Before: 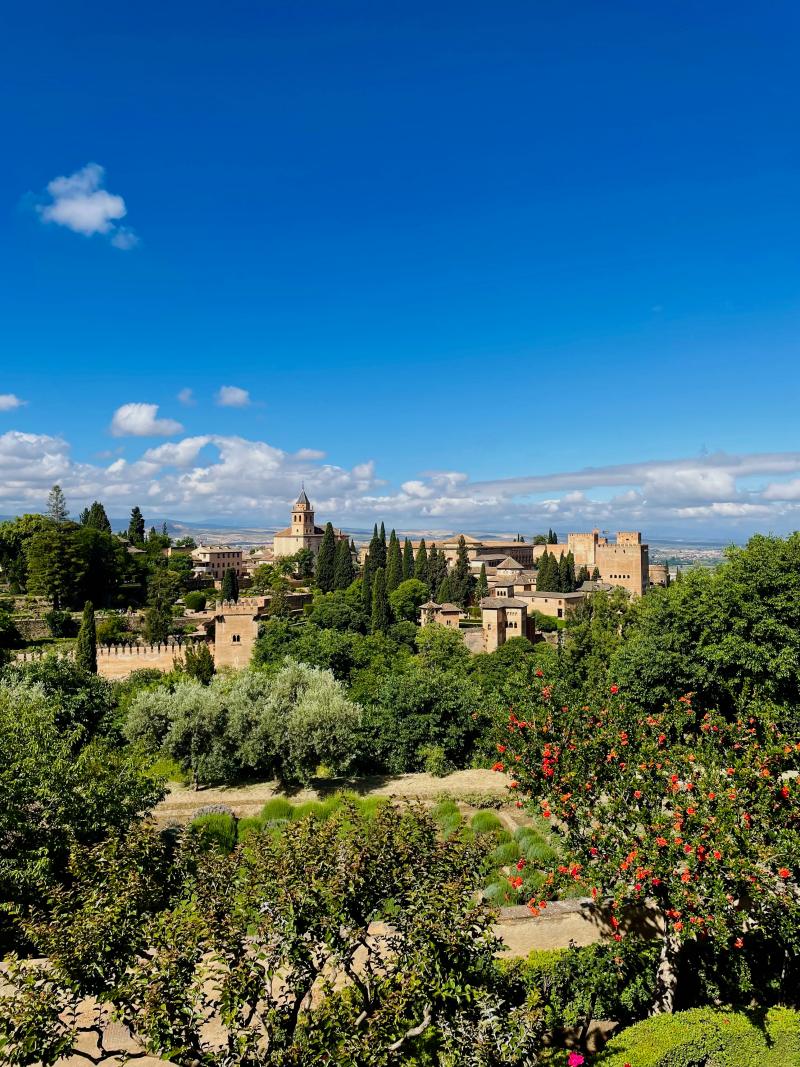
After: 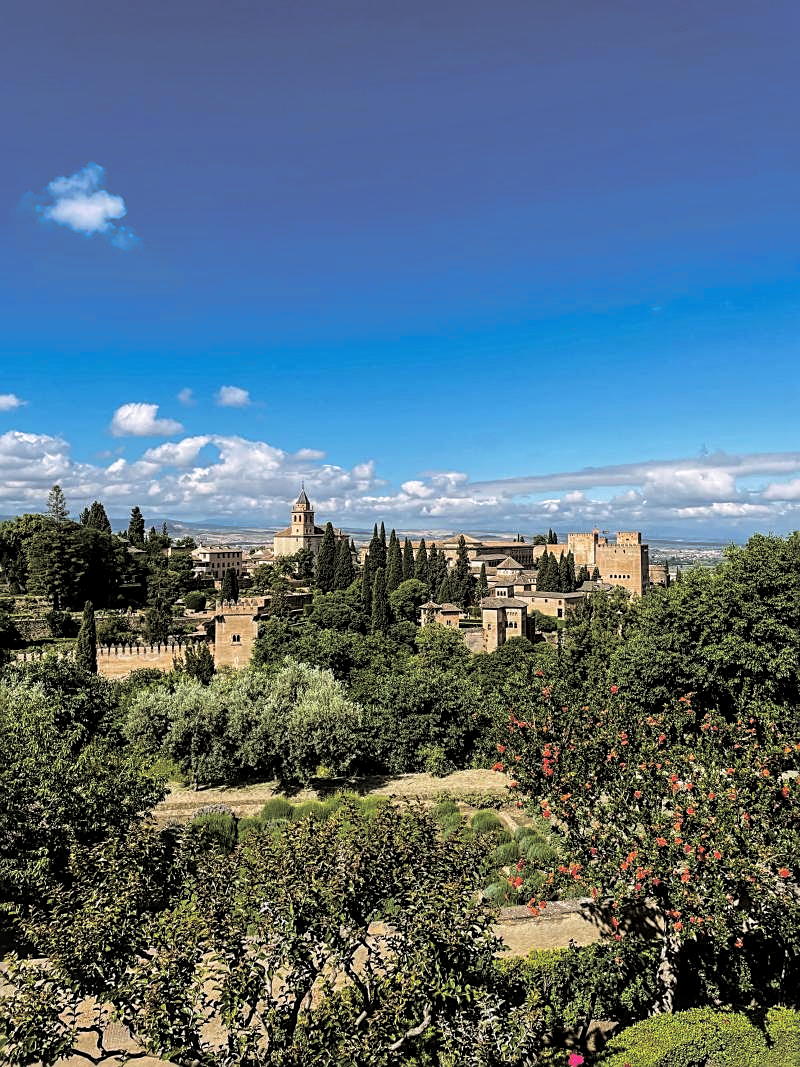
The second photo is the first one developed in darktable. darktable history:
local contrast: highlights 61%, detail 143%, midtone range 0.428
split-toning: shadows › hue 46.8°, shadows › saturation 0.17, highlights › hue 316.8°, highlights › saturation 0.27, balance -51.82
sharpen: on, module defaults
